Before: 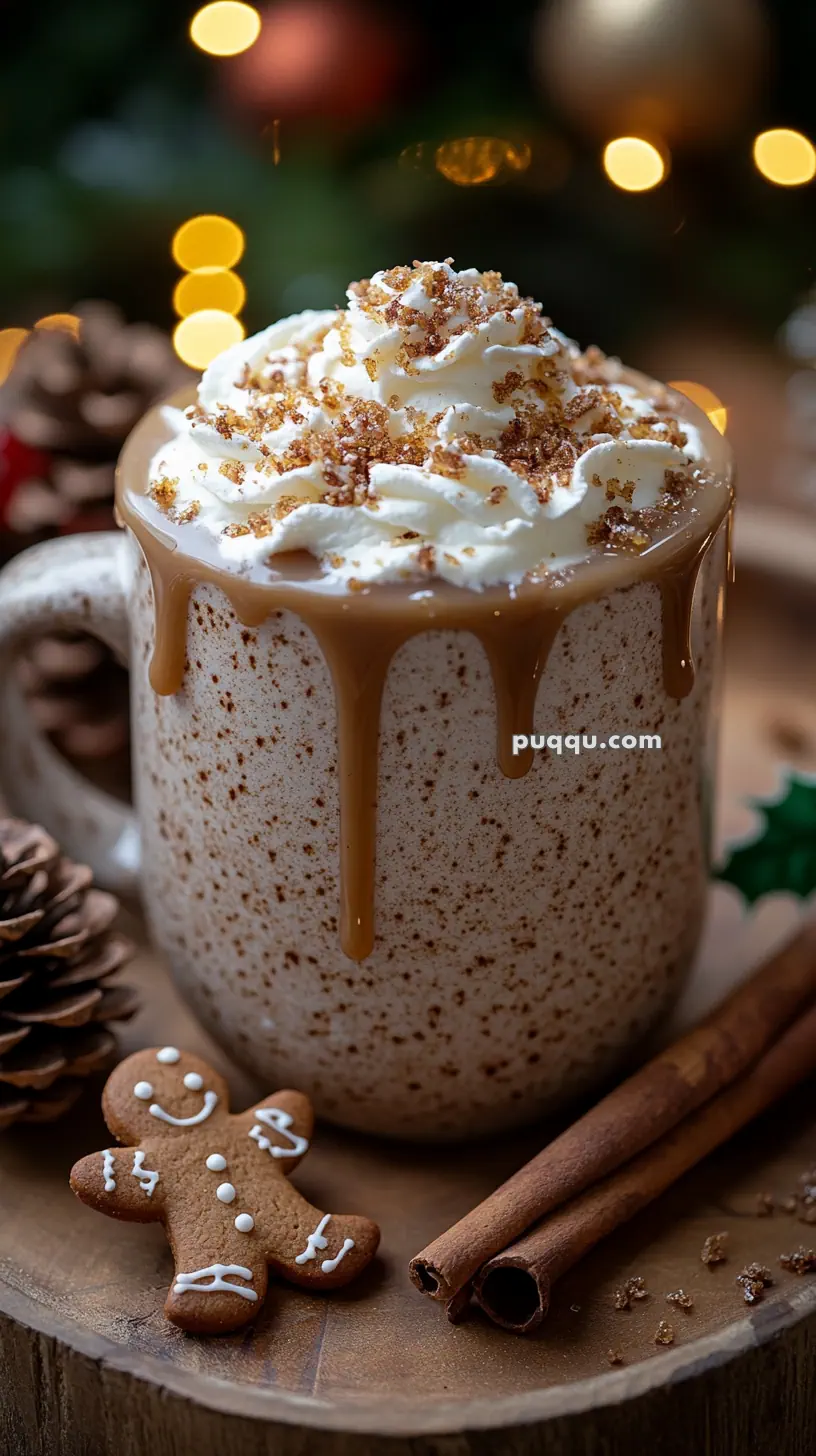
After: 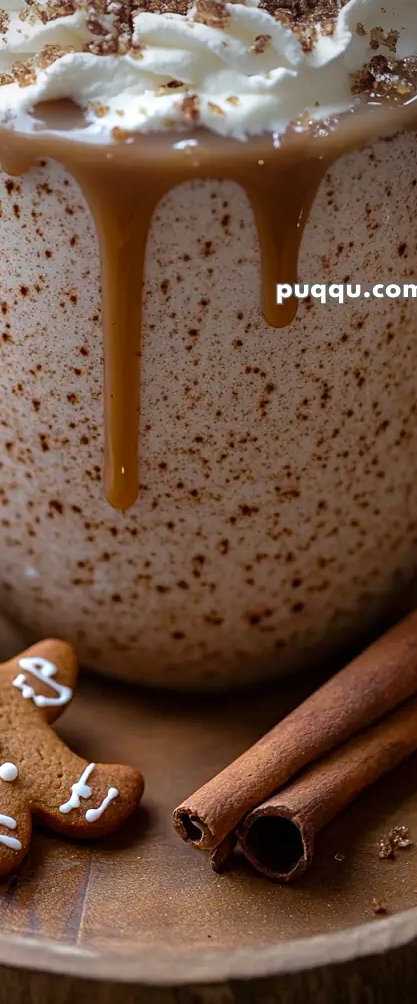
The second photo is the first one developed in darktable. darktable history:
vignetting: center (-0.029, 0.243), unbound false
exposure: black level correction 0, exposure 0.498 EV, compensate exposure bias true, compensate highlight preservation false
crop and rotate: left 28.984%, top 31.017%, right 19.858%
color balance rgb: power › hue 62.18°, perceptual saturation grading › global saturation 19.513%
